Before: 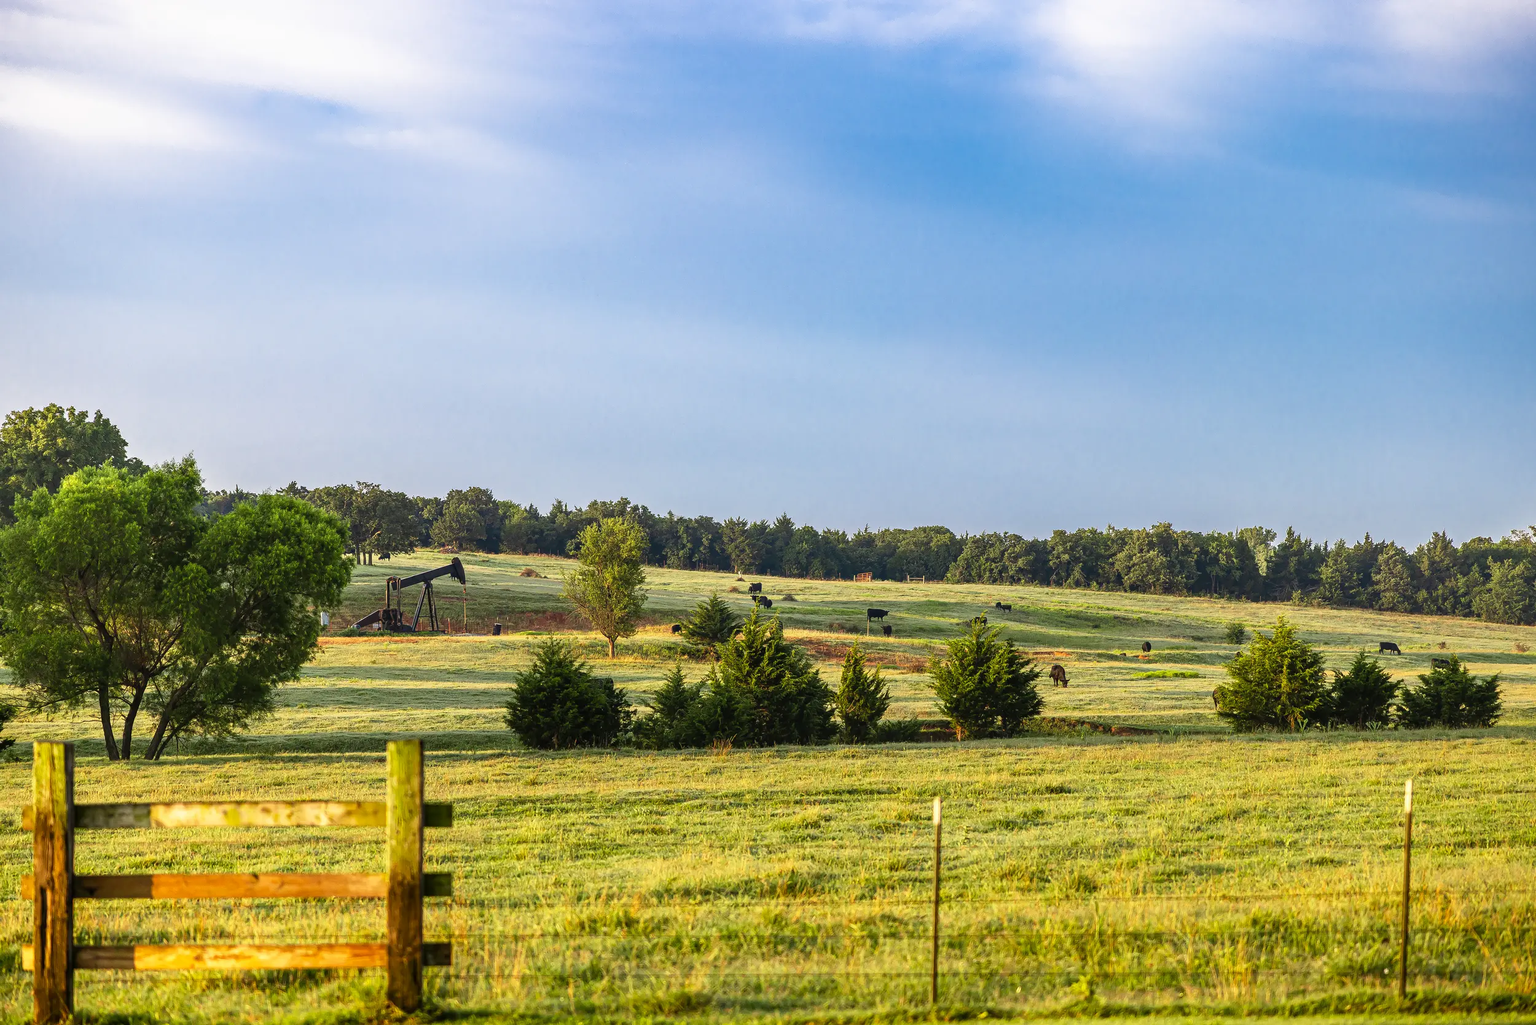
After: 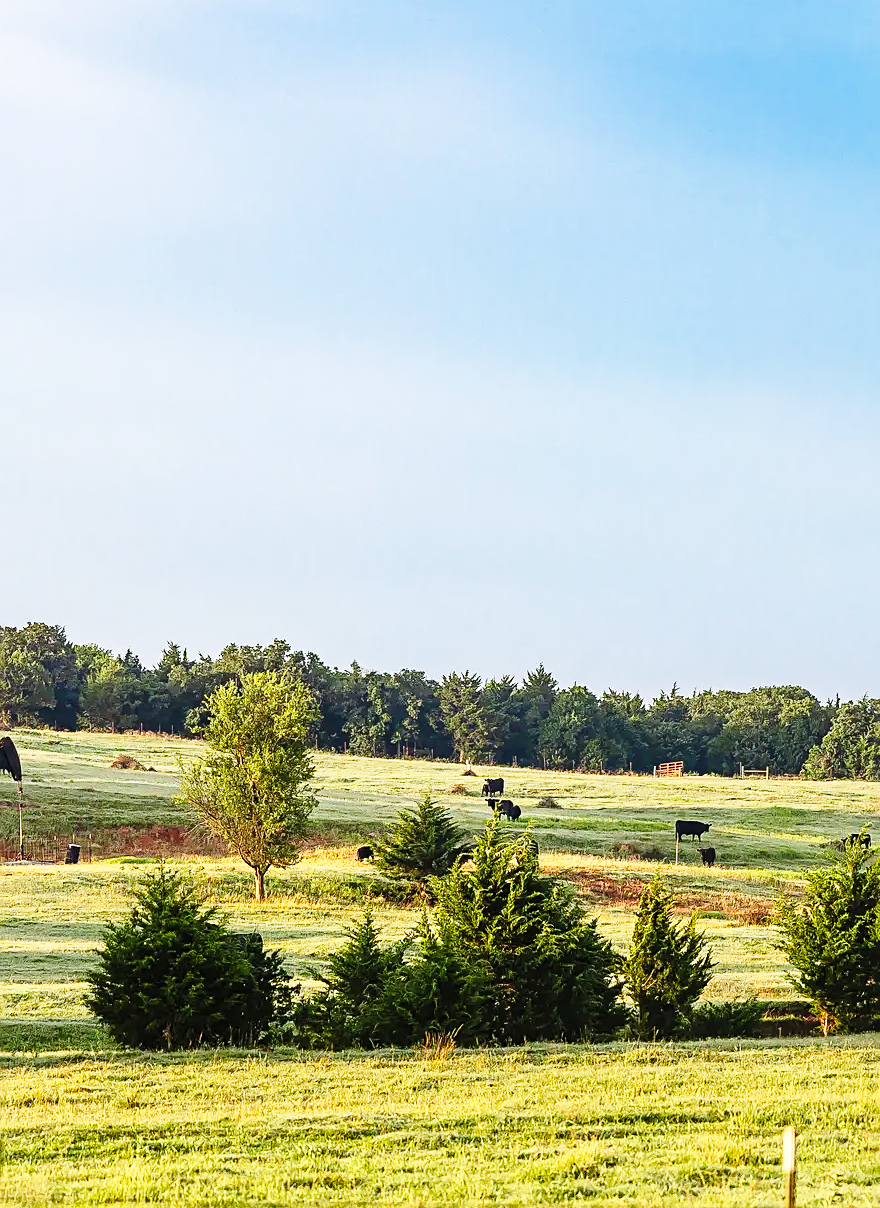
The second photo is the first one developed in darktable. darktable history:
base curve: curves: ch0 [(0, 0) (0.028, 0.03) (0.121, 0.232) (0.46, 0.748) (0.859, 0.968) (1, 1)], preserve colors none
sharpen: on, module defaults
crop and rotate: left 29.476%, top 10.214%, right 35.32%, bottom 17.333%
